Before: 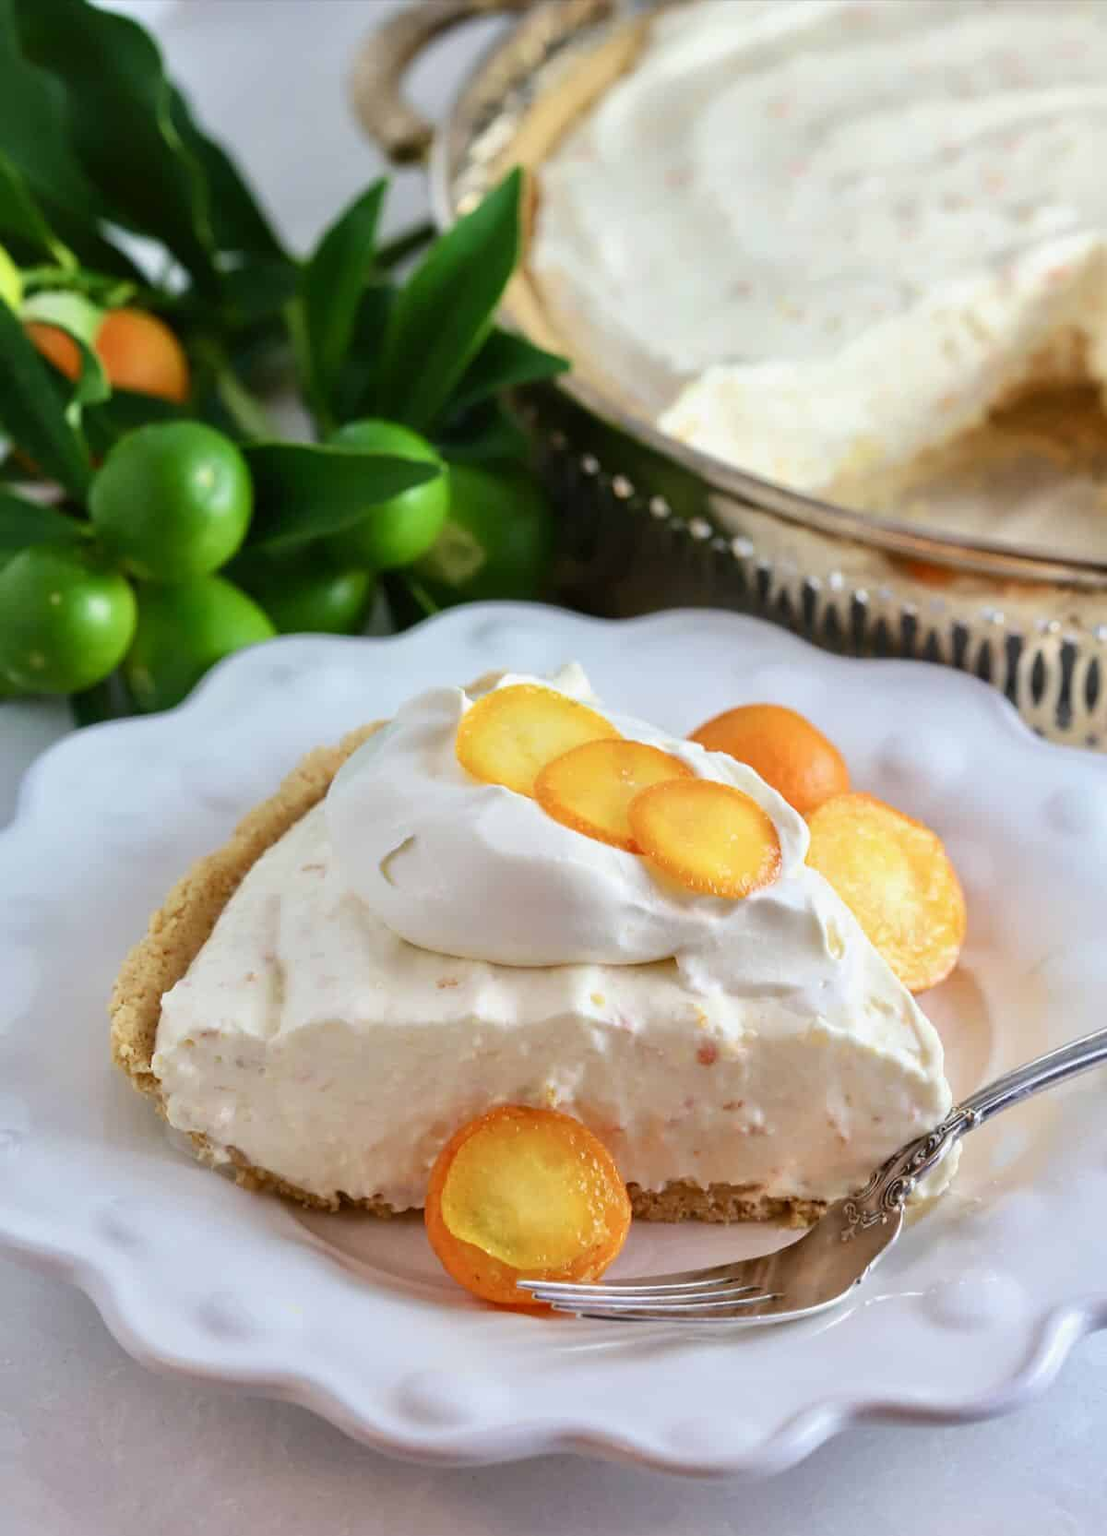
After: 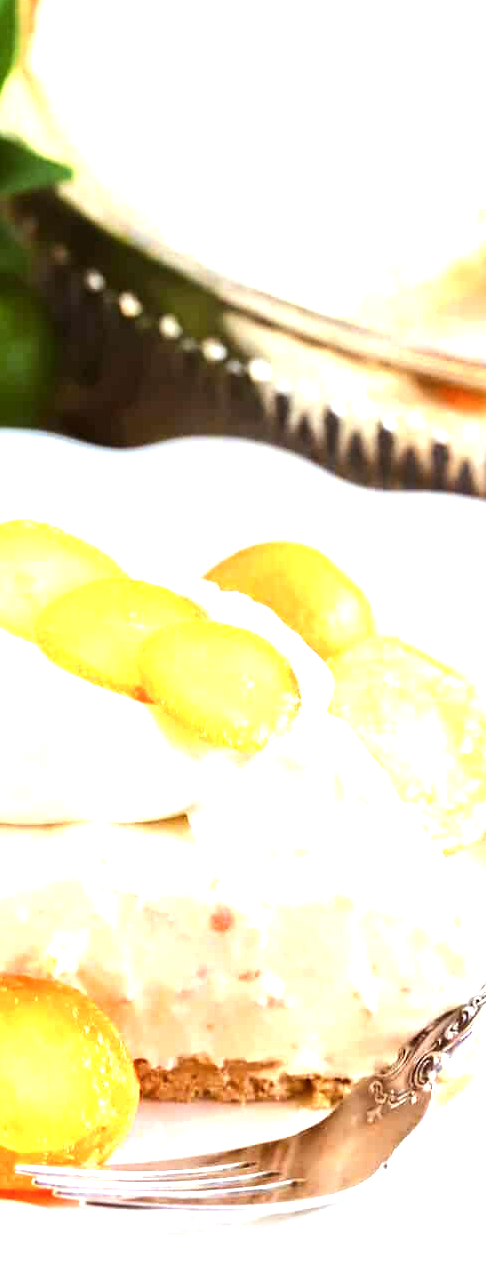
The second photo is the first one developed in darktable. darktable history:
color balance rgb: power › chroma 1.558%, power › hue 26.11°, perceptual saturation grading › global saturation 0.957%, contrast -10.217%
exposure: black level correction 0, exposure 1.389 EV, compensate highlight preservation false
crop: left 45.431%, top 13.45%, right 14.008%, bottom 9.846%
tone equalizer: -8 EV -0.772 EV, -7 EV -0.728 EV, -6 EV -0.58 EV, -5 EV -0.409 EV, -3 EV 0.388 EV, -2 EV 0.6 EV, -1 EV 0.679 EV, +0 EV 0.734 EV, edges refinement/feathering 500, mask exposure compensation -1.57 EV, preserve details no
